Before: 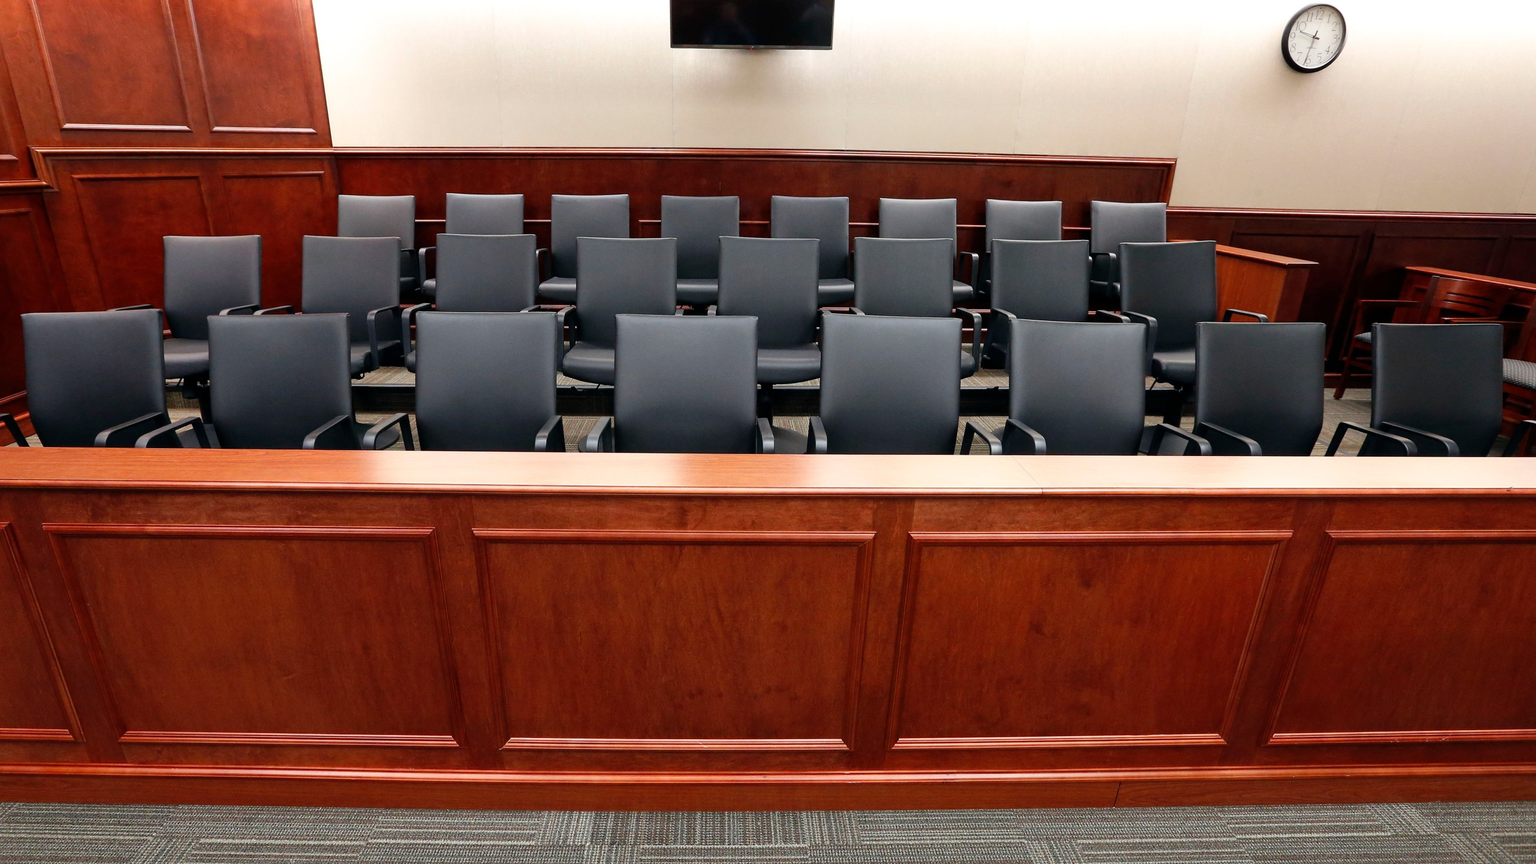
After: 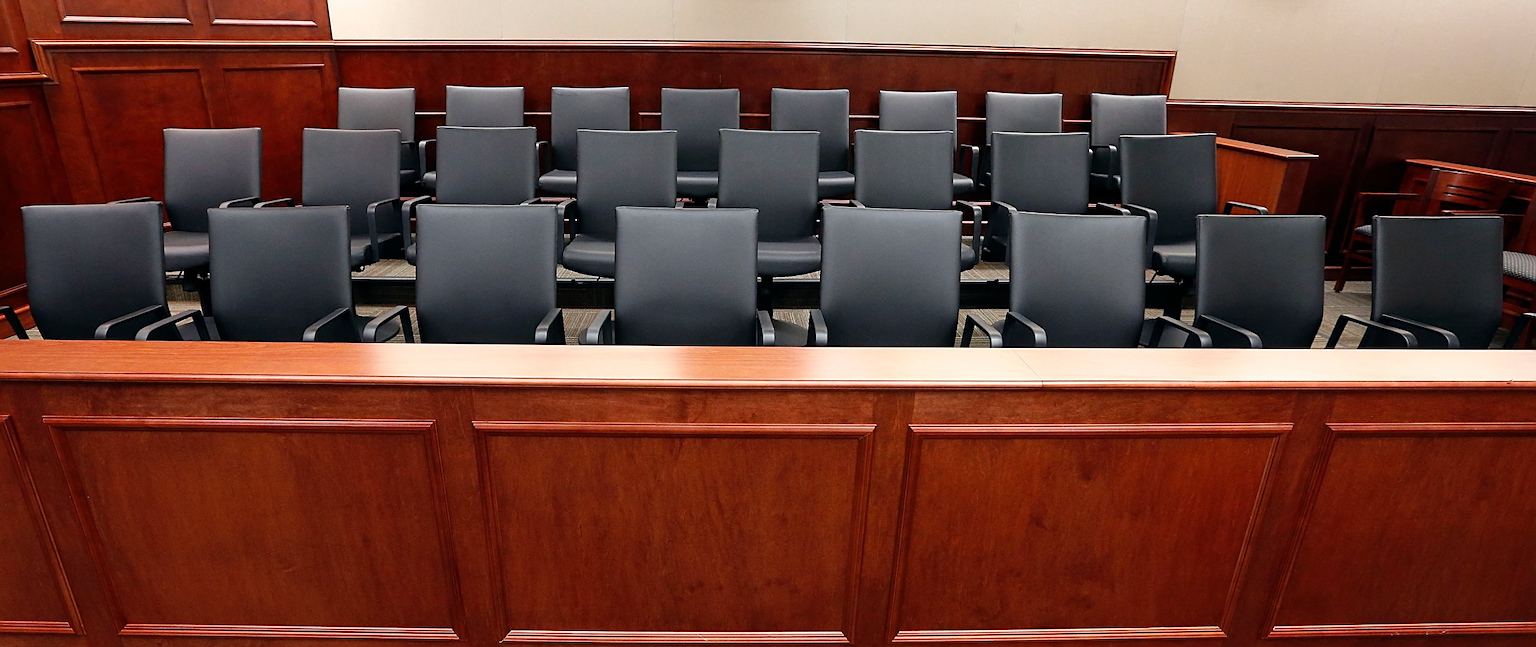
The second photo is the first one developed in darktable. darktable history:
sharpen: on, module defaults
color zones: curves: ch1 [(0.25, 0.5) (0.747, 0.71)]
crop and rotate: top 12.491%, bottom 12.519%
